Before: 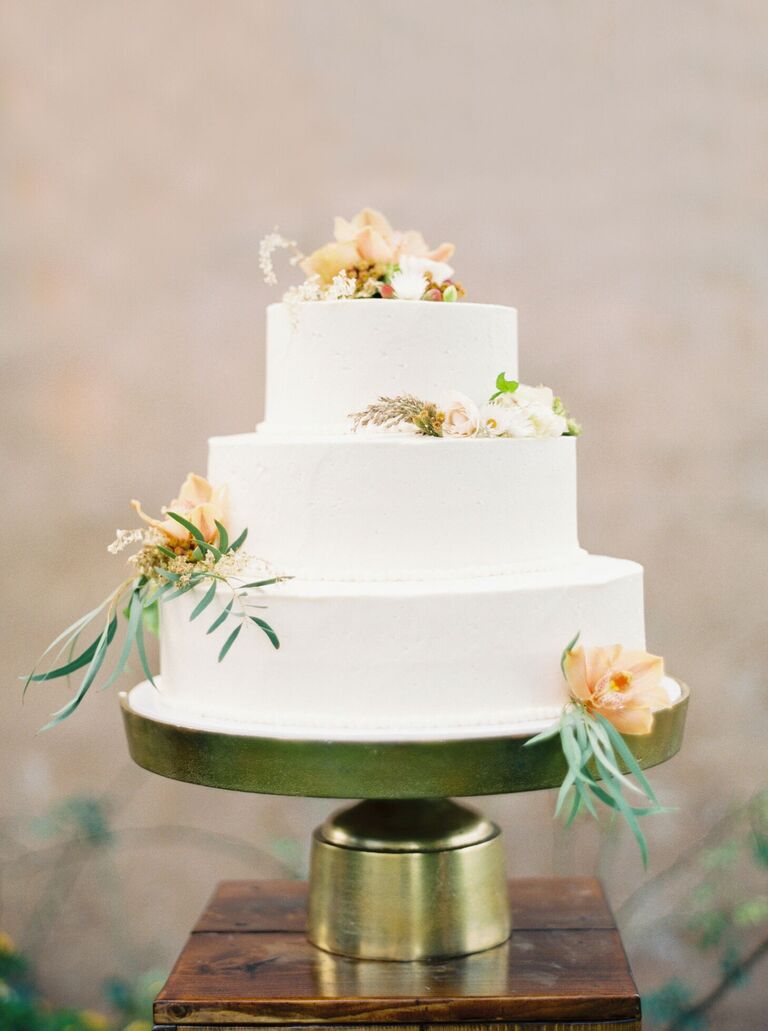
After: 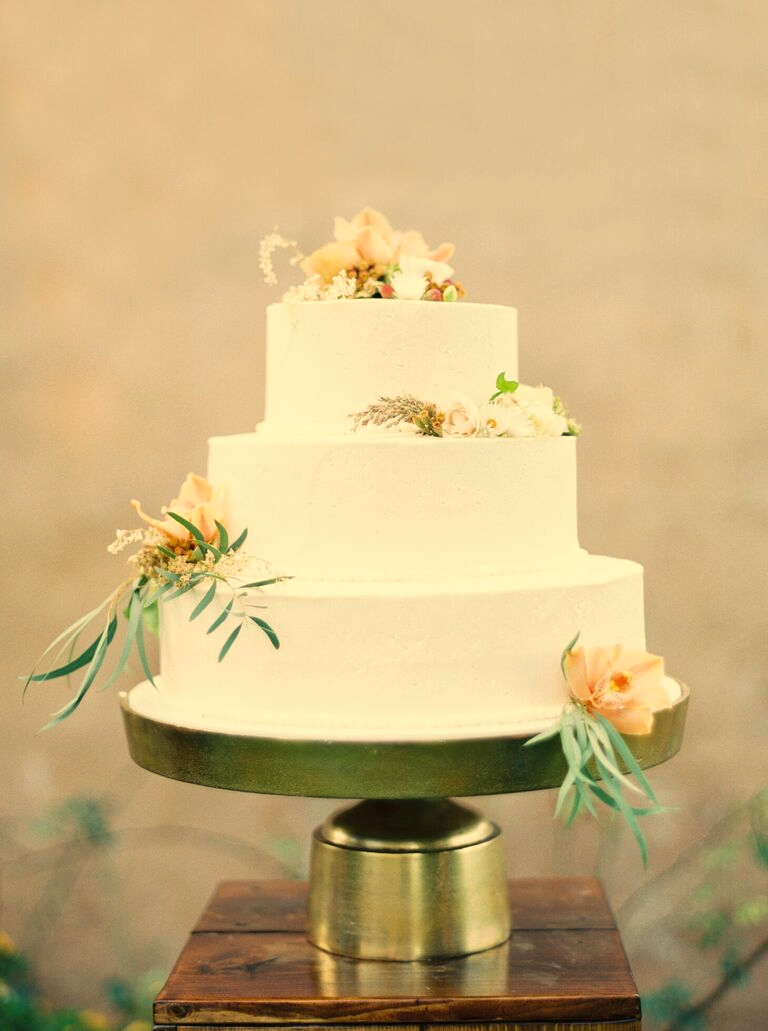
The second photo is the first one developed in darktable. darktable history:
white balance: red 1.08, blue 0.791
exposure: compensate highlight preservation false
